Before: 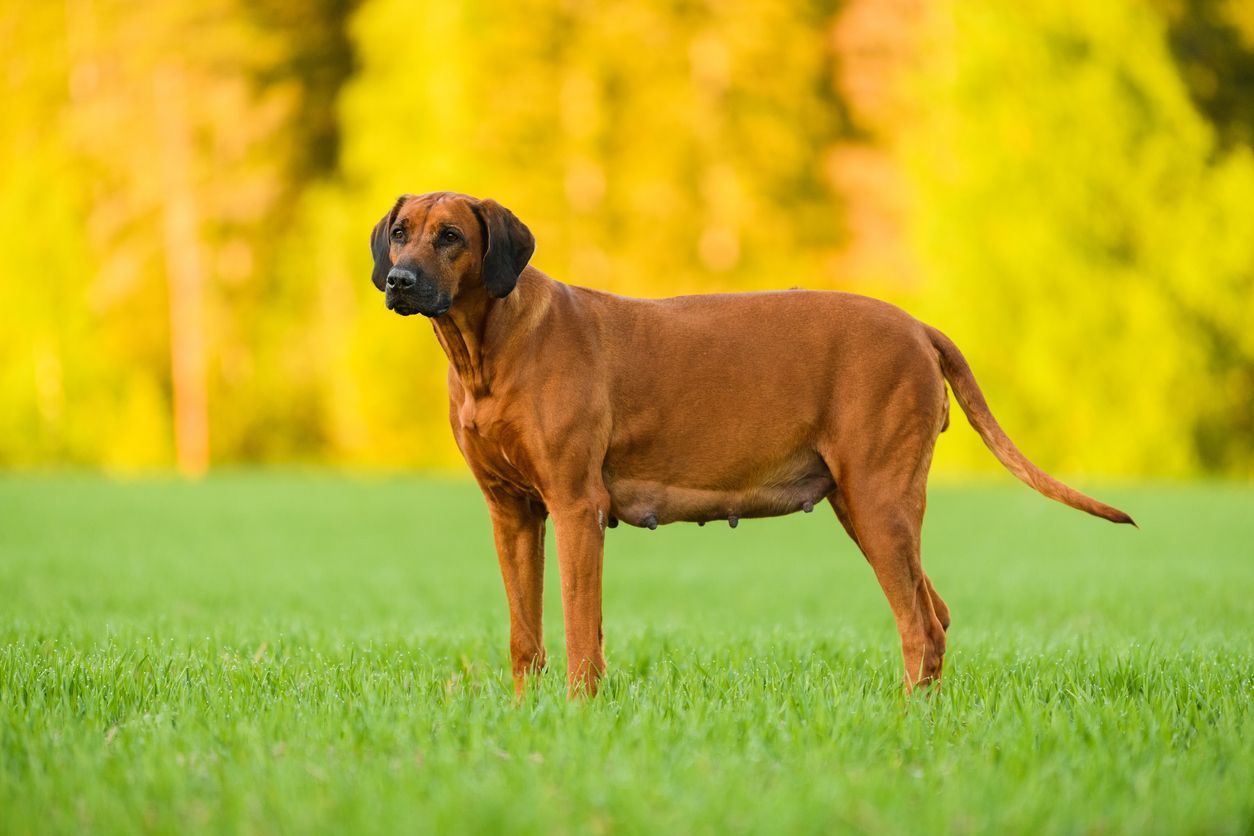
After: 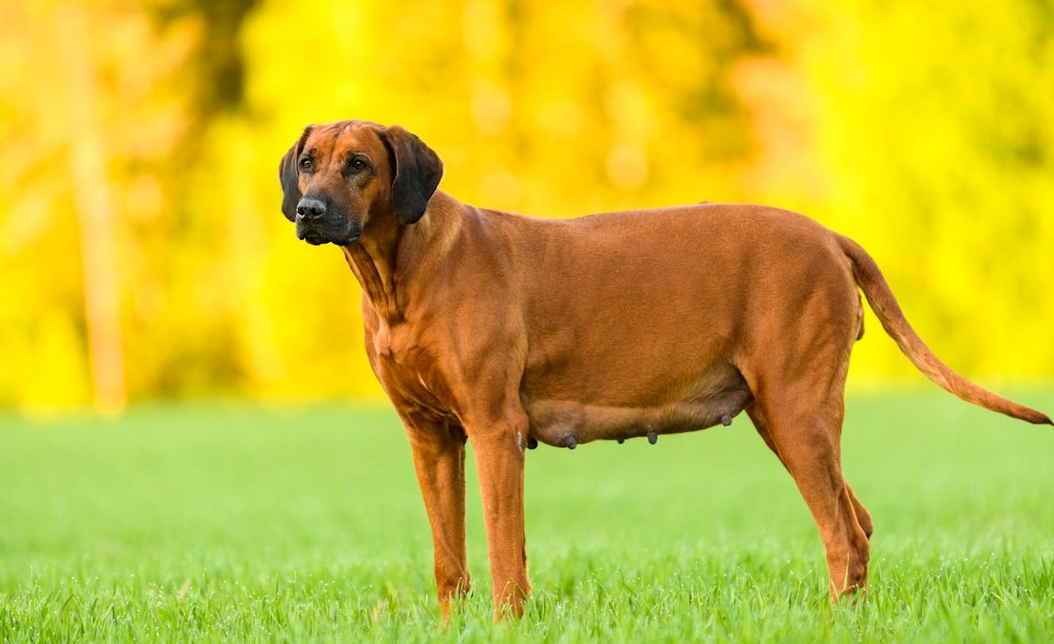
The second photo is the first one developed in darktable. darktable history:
crop: left 7.856%, top 11.836%, right 10.12%, bottom 15.387%
rotate and perspective: rotation -2.29°, automatic cropping off
exposure: black level correction 0.001, exposure 0.3 EV, compensate highlight preservation false
